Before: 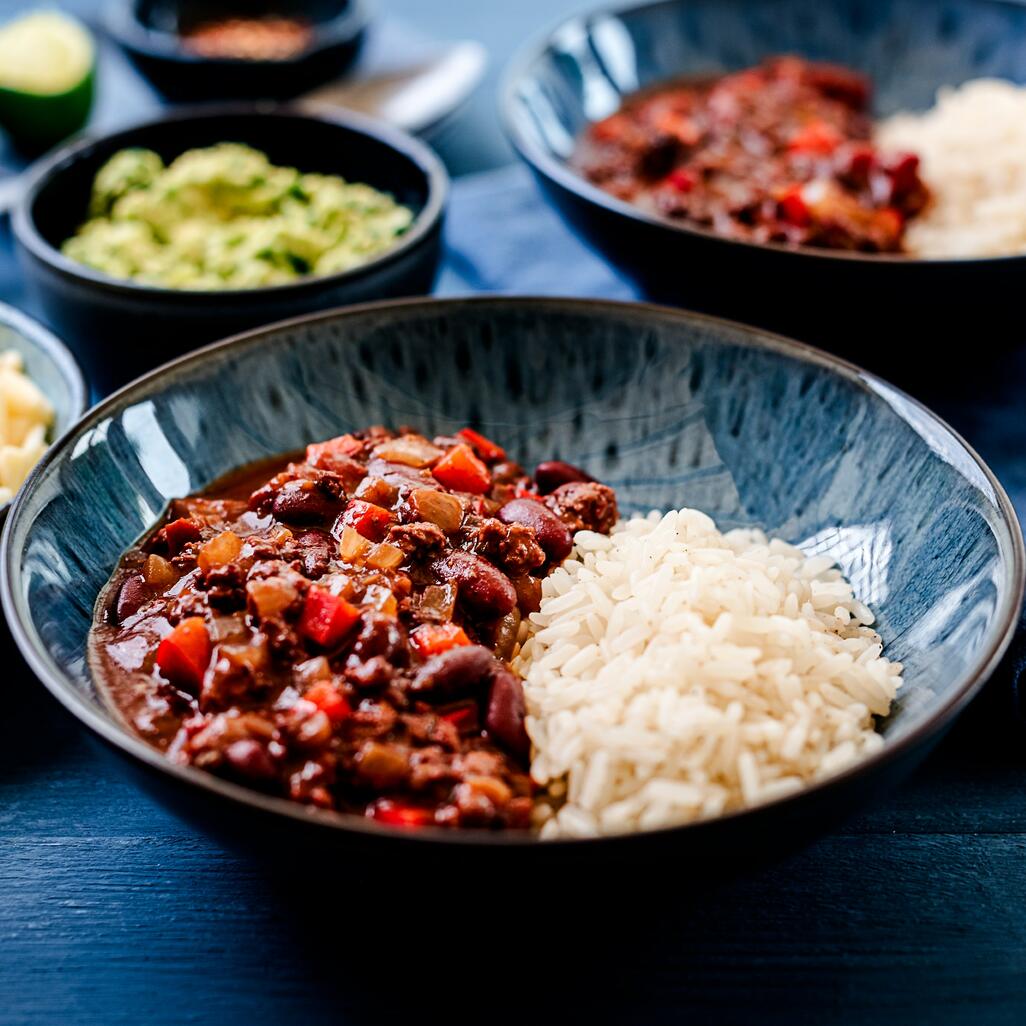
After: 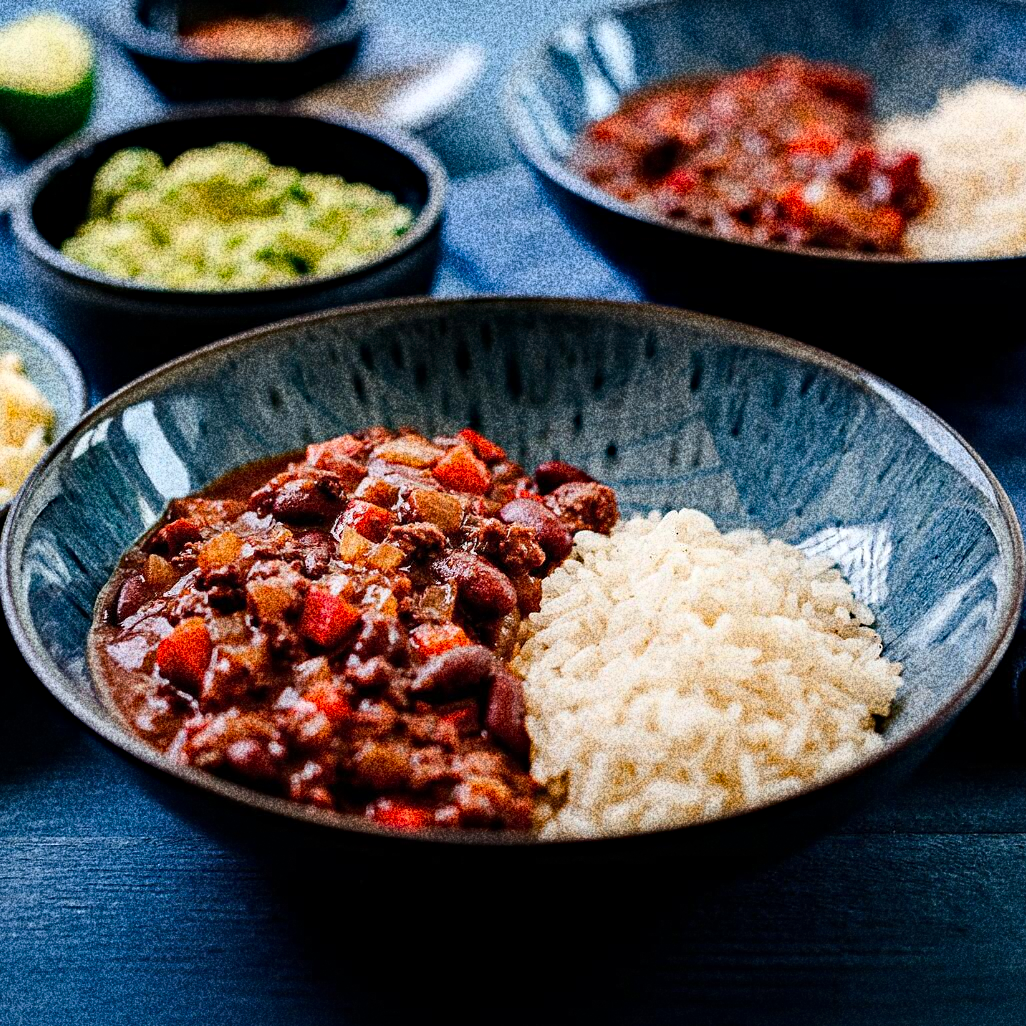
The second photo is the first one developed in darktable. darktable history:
grain: coarseness 30.02 ISO, strength 100%
haze removal: compatibility mode true, adaptive false
